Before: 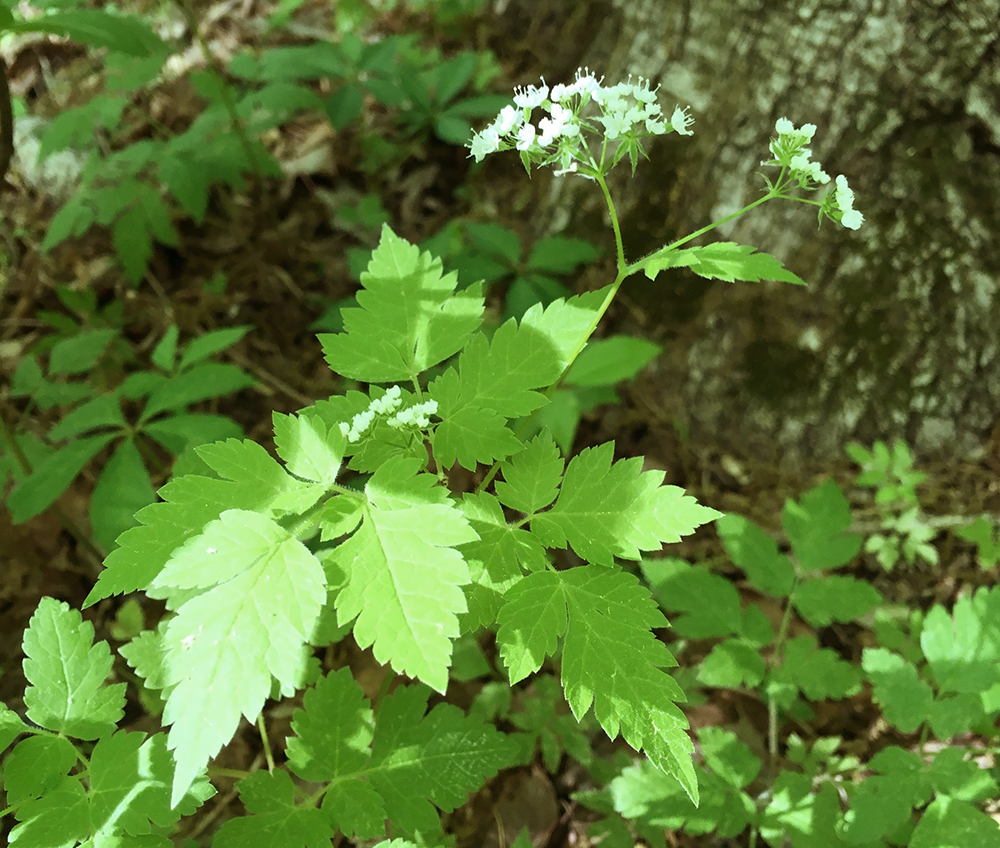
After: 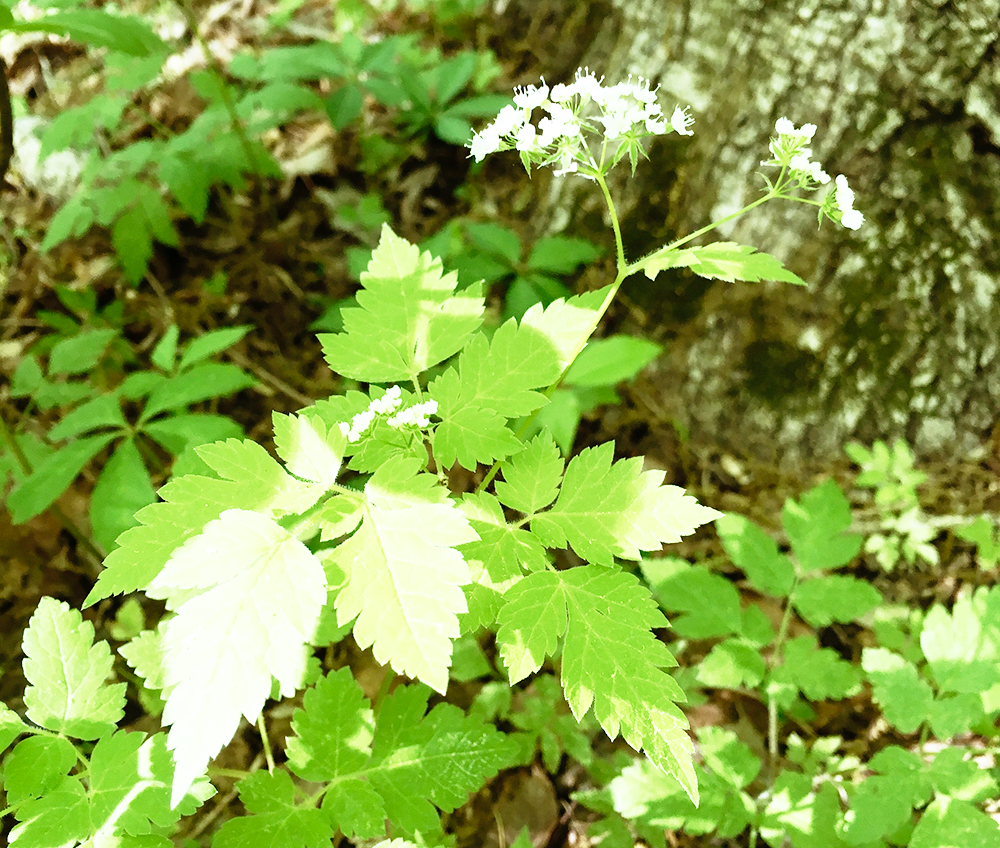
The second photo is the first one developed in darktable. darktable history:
base curve: curves: ch0 [(0, 0) (0.012, 0.01) (0.073, 0.168) (0.31, 0.711) (0.645, 0.957) (1, 1)], preserve colors none
contrast brightness saturation: saturation -0.05
